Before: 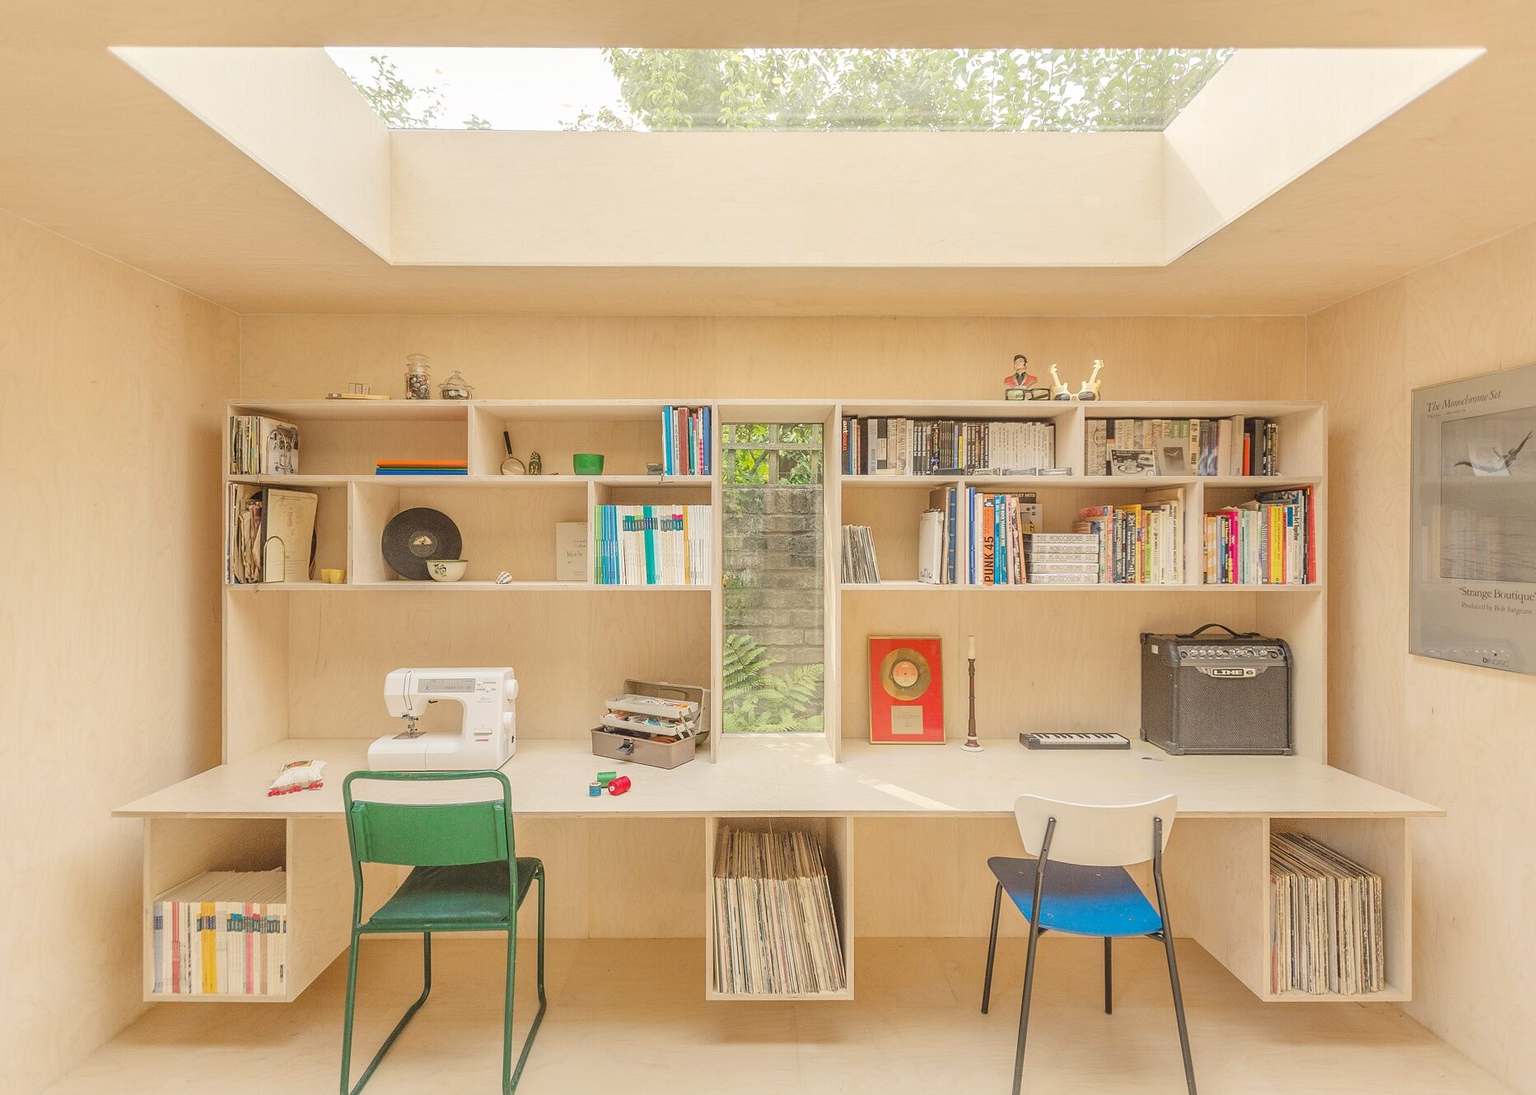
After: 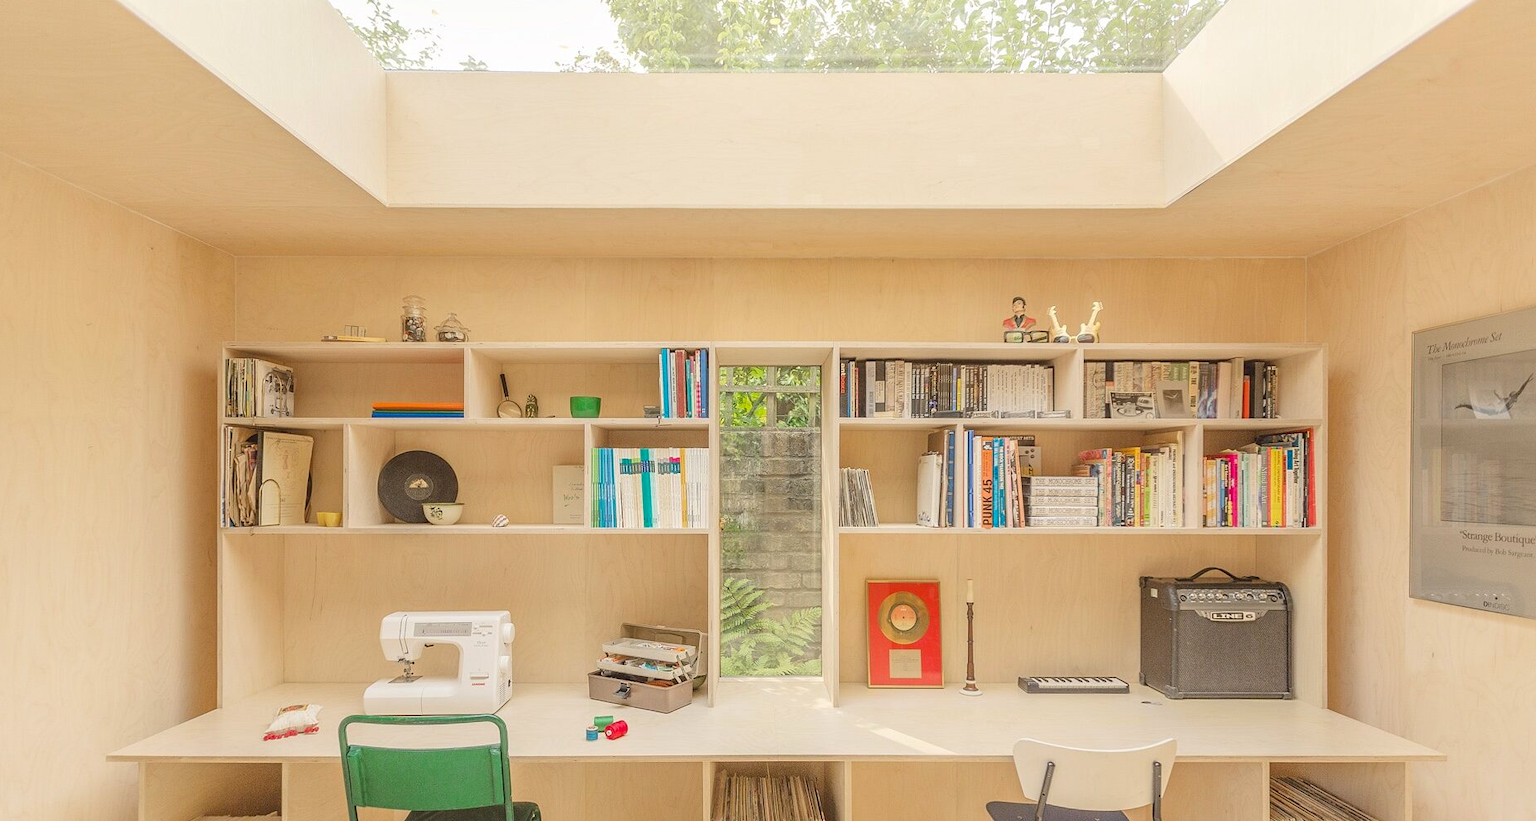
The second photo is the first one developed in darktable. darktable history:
crop: left 0.387%, top 5.469%, bottom 19.809%
contrast brightness saturation: contrast 0.04, saturation 0.07
